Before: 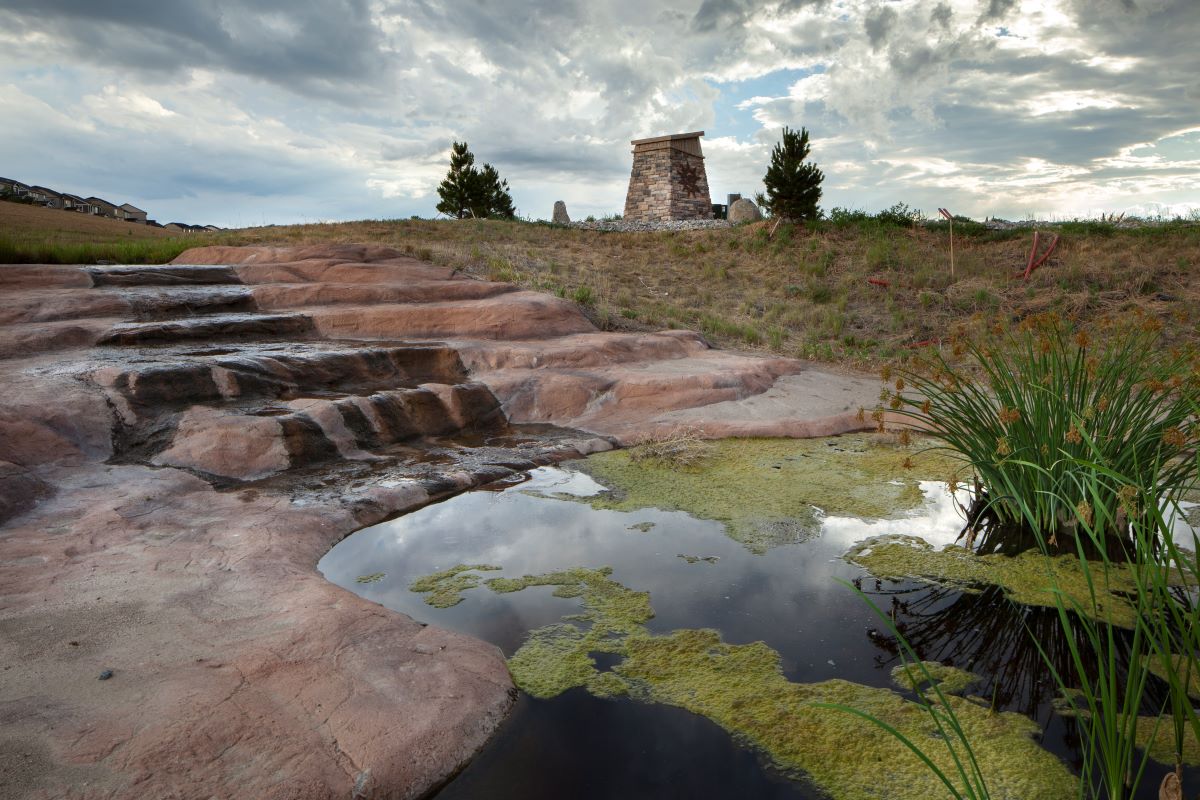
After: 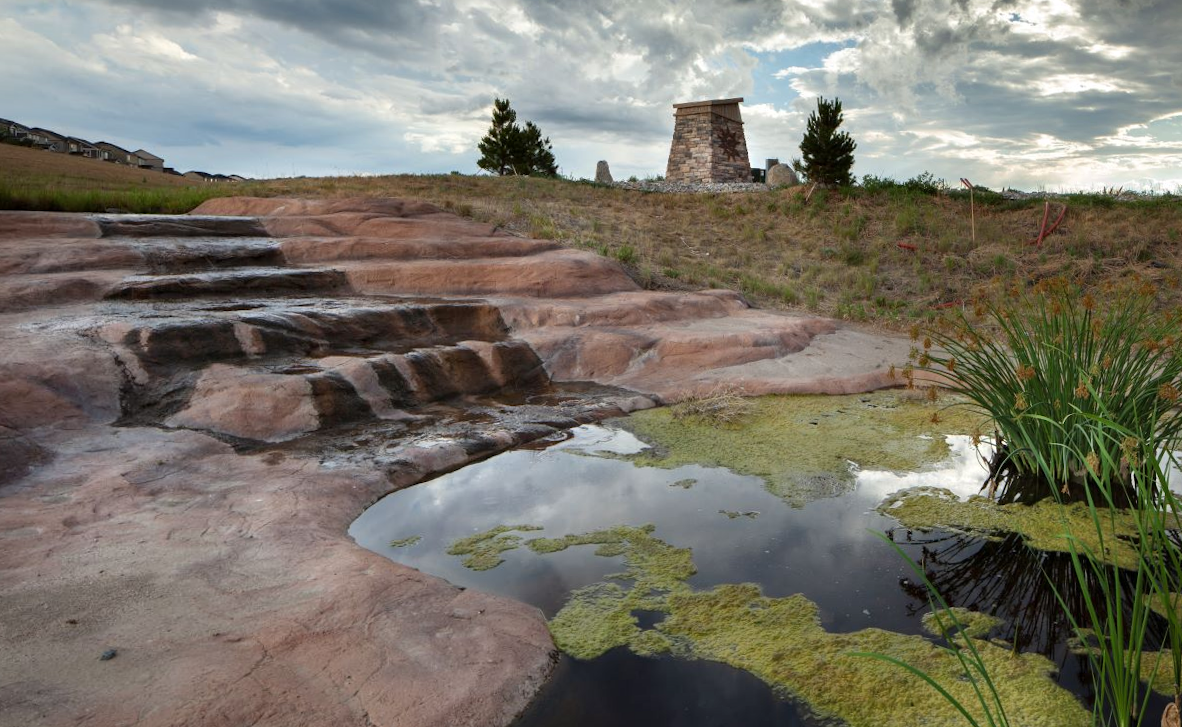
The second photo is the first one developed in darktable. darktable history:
shadows and highlights: low approximation 0.01, soften with gaussian
tone equalizer: on, module defaults
rotate and perspective: rotation -0.013°, lens shift (vertical) -0.027, lens shift (horizontal) 0.178, crop left 0.016, crop right 0.989, crop top 0.082, crop bottom 0.918
